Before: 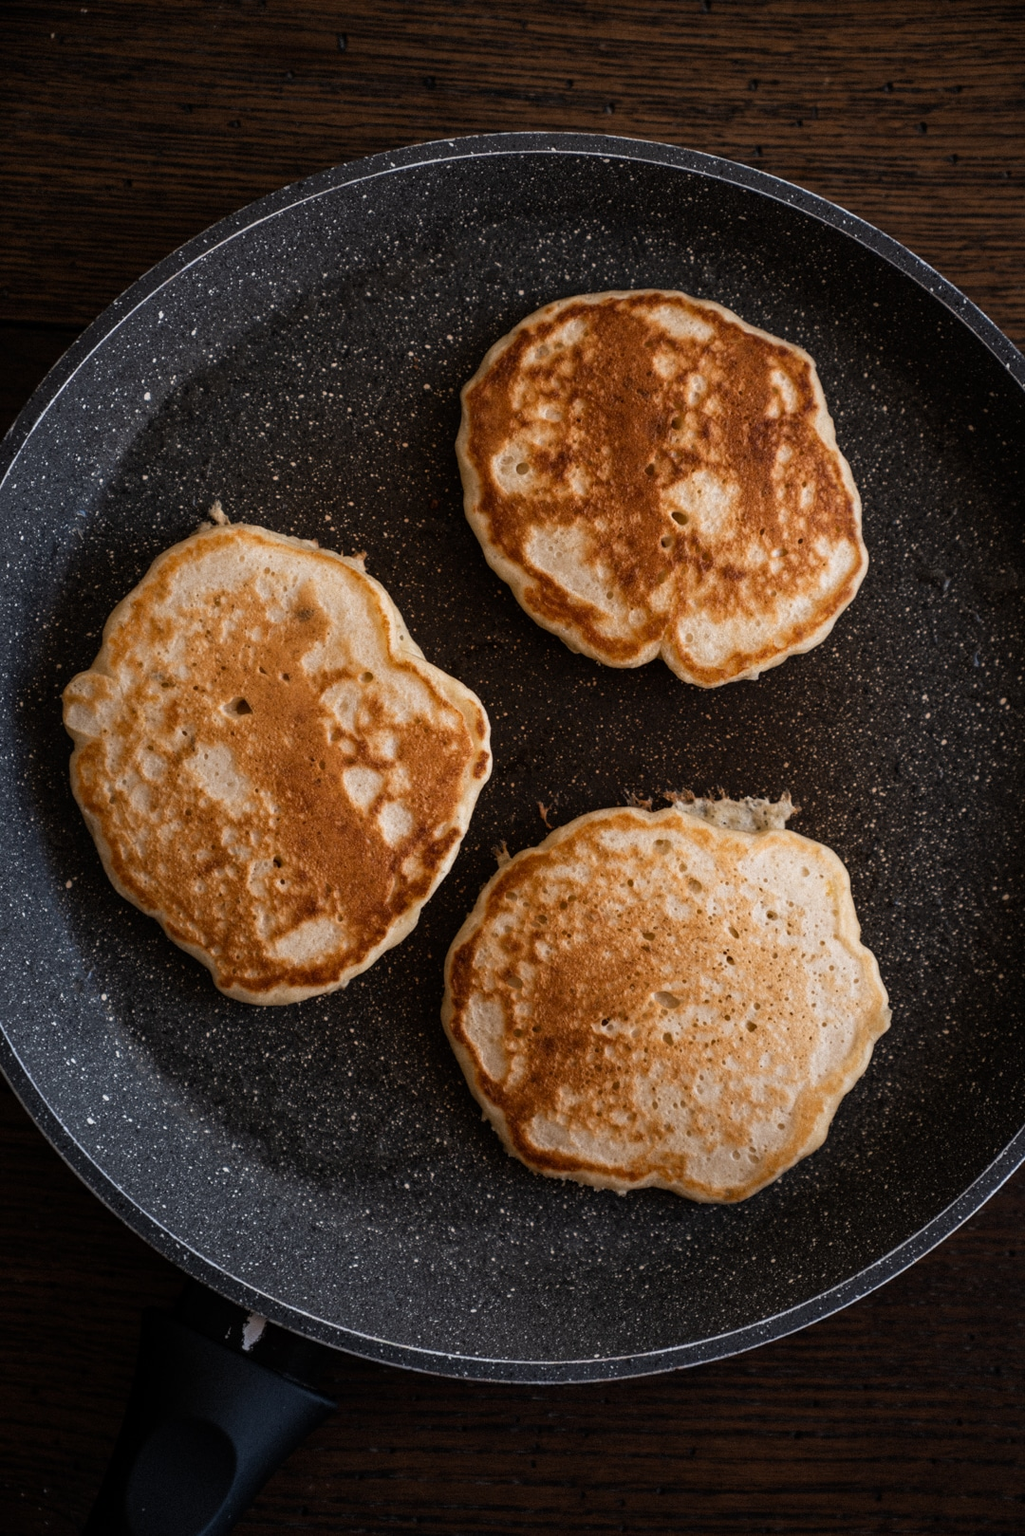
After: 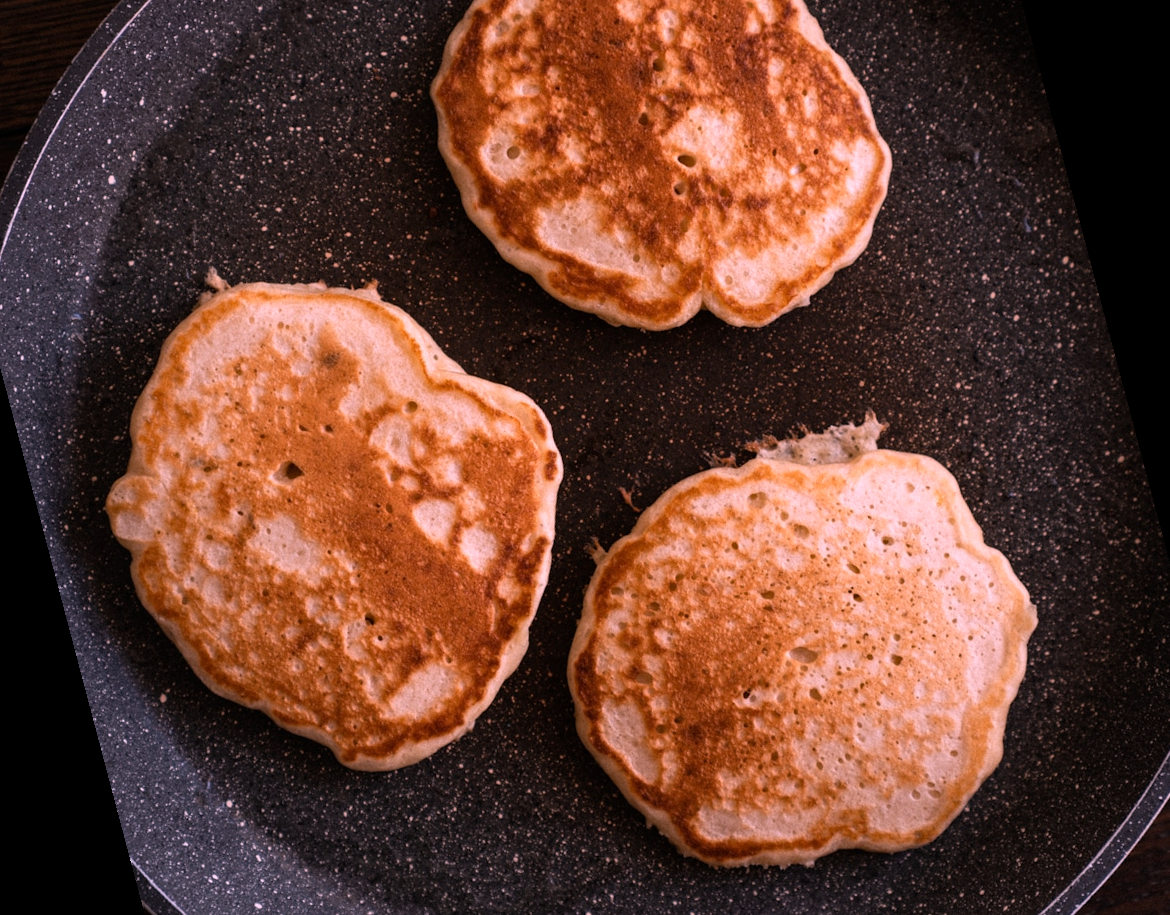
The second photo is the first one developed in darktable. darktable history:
white balance: red 1.188, blue 1.11
rotate and perspective: rotation -14.8°, crop left 0.1, crop right 0.903, crop top 0.25, crop bottom 0.748
